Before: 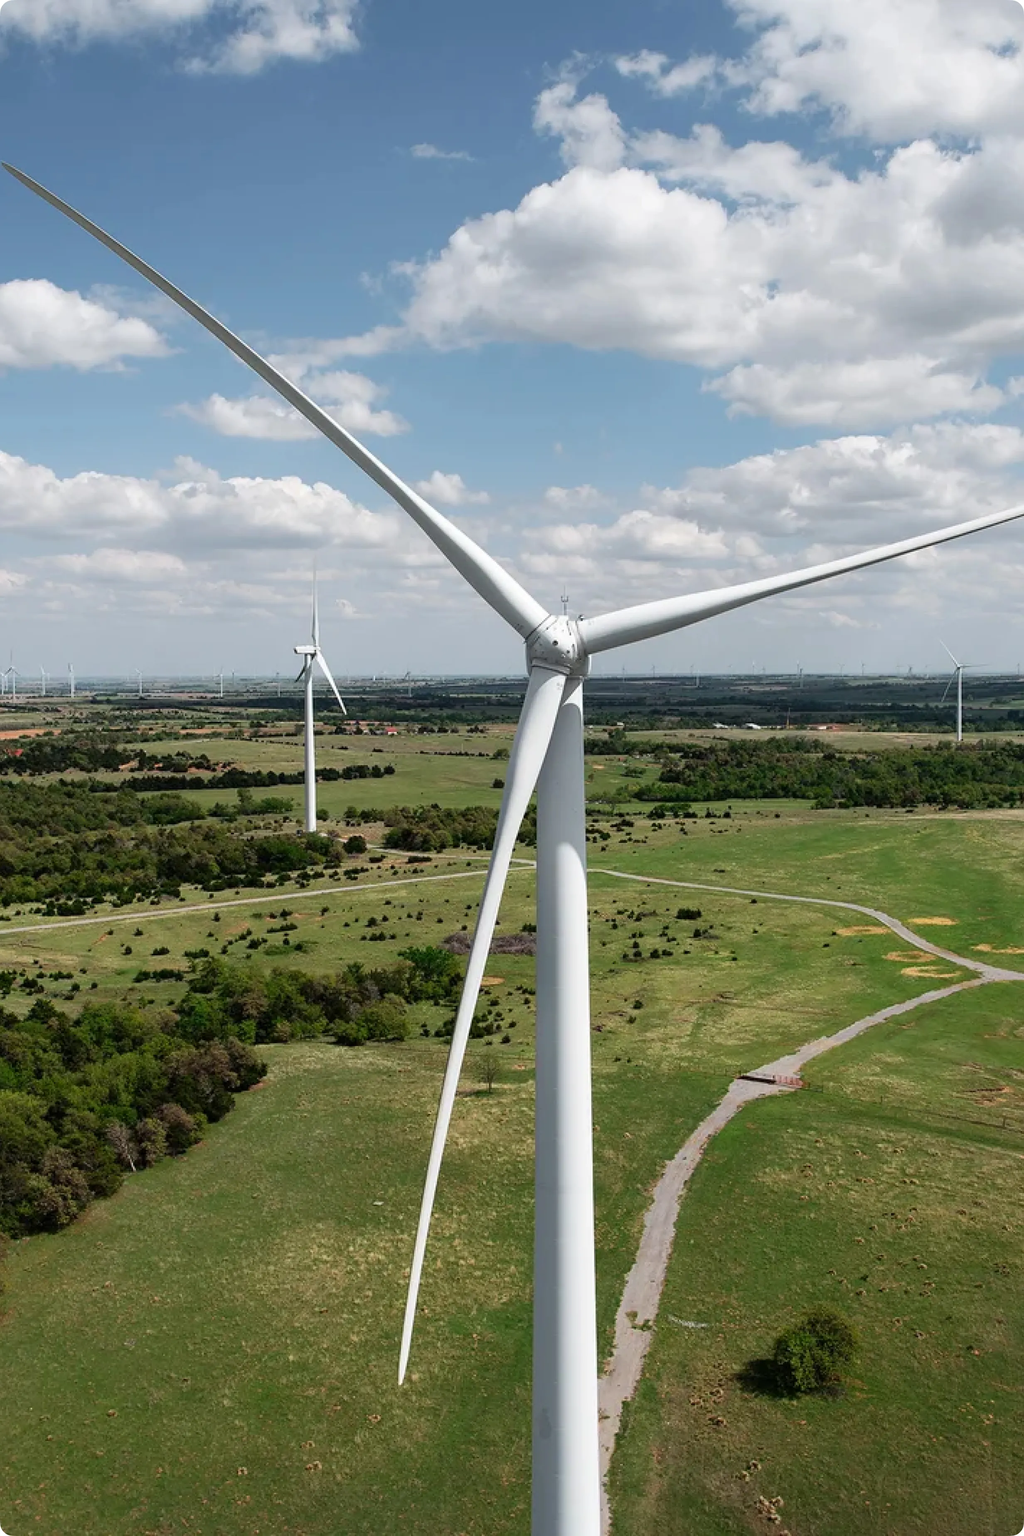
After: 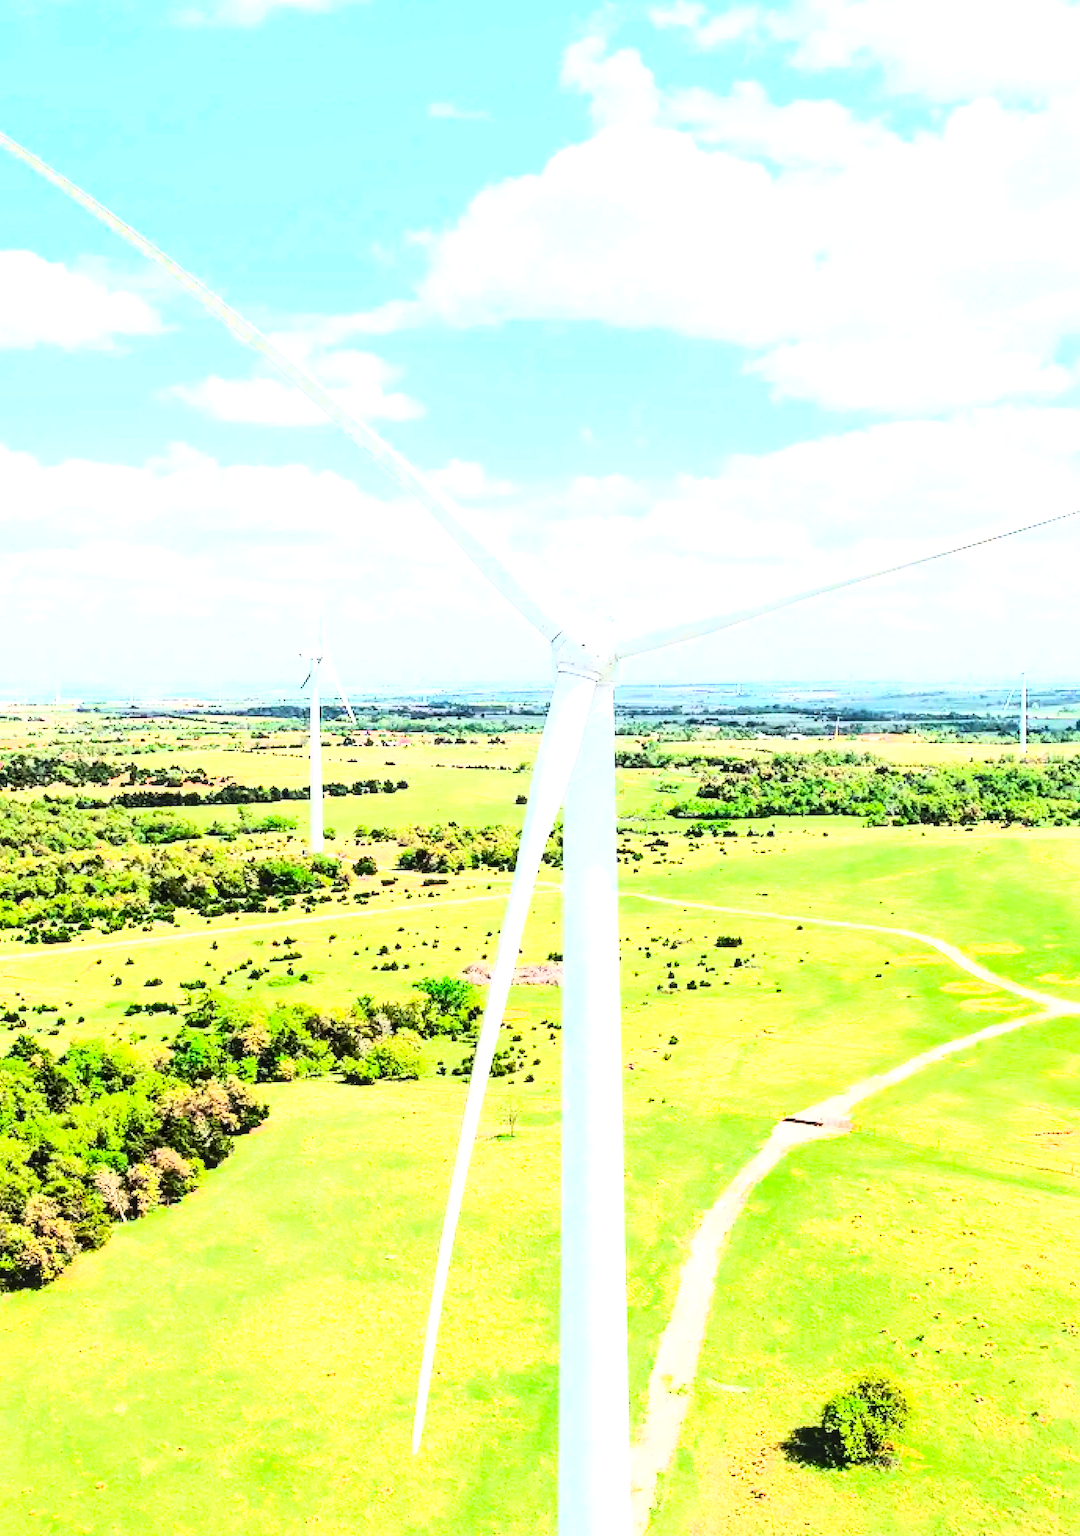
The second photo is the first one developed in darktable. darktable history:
crop: left 1.964%, top 3.251%, right 1.122%, bottom 4.933%
local contrast: on, module defaults
contrast brightness saturation: contrast 0.18, saturation 0.3
rgb curve: curves: ch0 [(0, 0) (0.21, 0.15) (0.24, 0.21) (0.5, 0.75) (0.75, 0.96) (0.89, 0.99) (1, 1)]; ch1 [(0, 0.02) (0.21, 0.13) (0.25, 0.2) (0.5, 0.67) (0.75, 0.9) (0.89, 0.97) (1, 1)]; ch2 [(0, 0.02) (0.21, 0.13) (0.25, 0.2) (0.5, 0.67) (0.75, 0.9) (0.89, 0.97) (1, 1)], compensate middle gray true
exposure: black level correction 0.001, exposure 2.607 EV, compensate exposure bias true, compensate highlight preservation false
